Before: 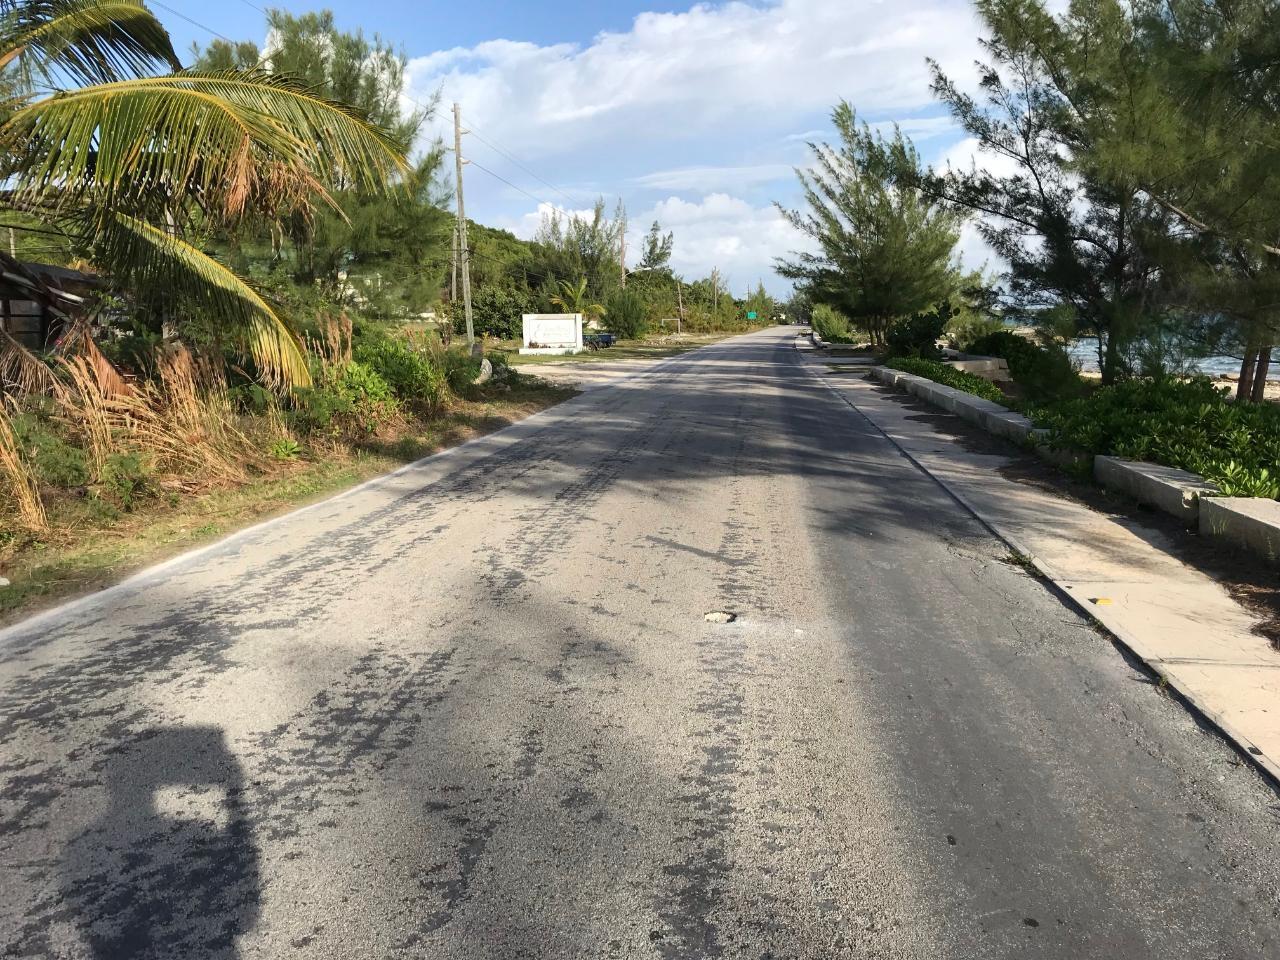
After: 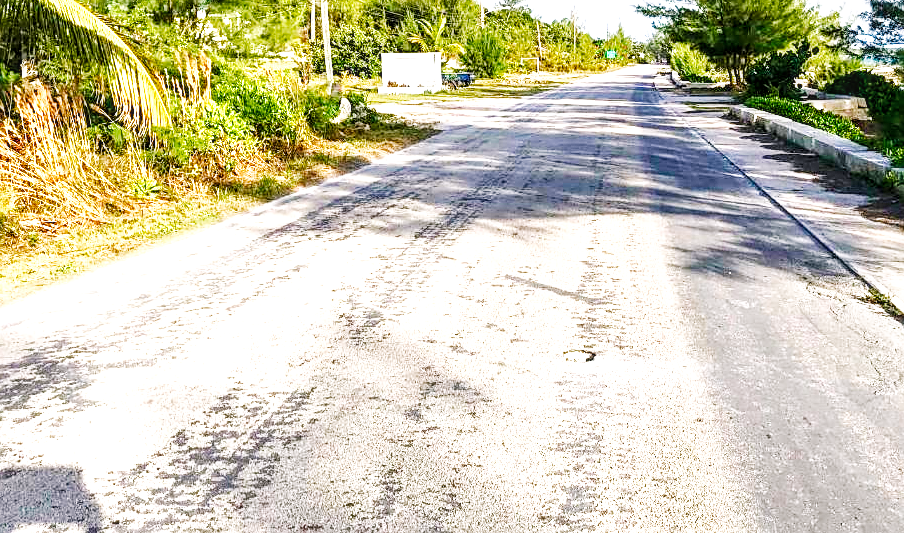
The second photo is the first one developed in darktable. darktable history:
exposure: black level correction 0.001, exposure -0.202 EV, compensate exposure bias true, compensate highlight preservation false
base curve: curves: ch0 [(0, 0) (0.007, 0.004) (0.027, 0.03) (0.046, 0.07) (0.207, 0.54) (0.442, 0.872) (0.673, 0.972) (1, 1)], preserve colors none
sharpen: on, module defaults
tone equalizer: -8 EV 1.03 EV, -7 EV 0.969 EV, -6 EV 1.01 EV, -5 EV 0.962 EV, -4 EV 1.03 EV, -3 EV 0.718 EV, -2 EV 0.498 EV, -1 EV 0.243 EV, mask exposure compensation -0.491 EV
color balance rgb: highlights gain › chroma 1.526%, highlights gain › hue 312.03°, perceptual saturation grading › global saturation 20%, perceptual saturation grading › highlights -24.845%, perceptual saturation grading › shadows 49.664%, perceptual brilliance grading › global brilliance 9.338%
crop: left 11.042%, top 27.235%, right 18.263%, bottom 17.205%
local contrast: highlights 61%, detail 143%, midtone range 0.433
